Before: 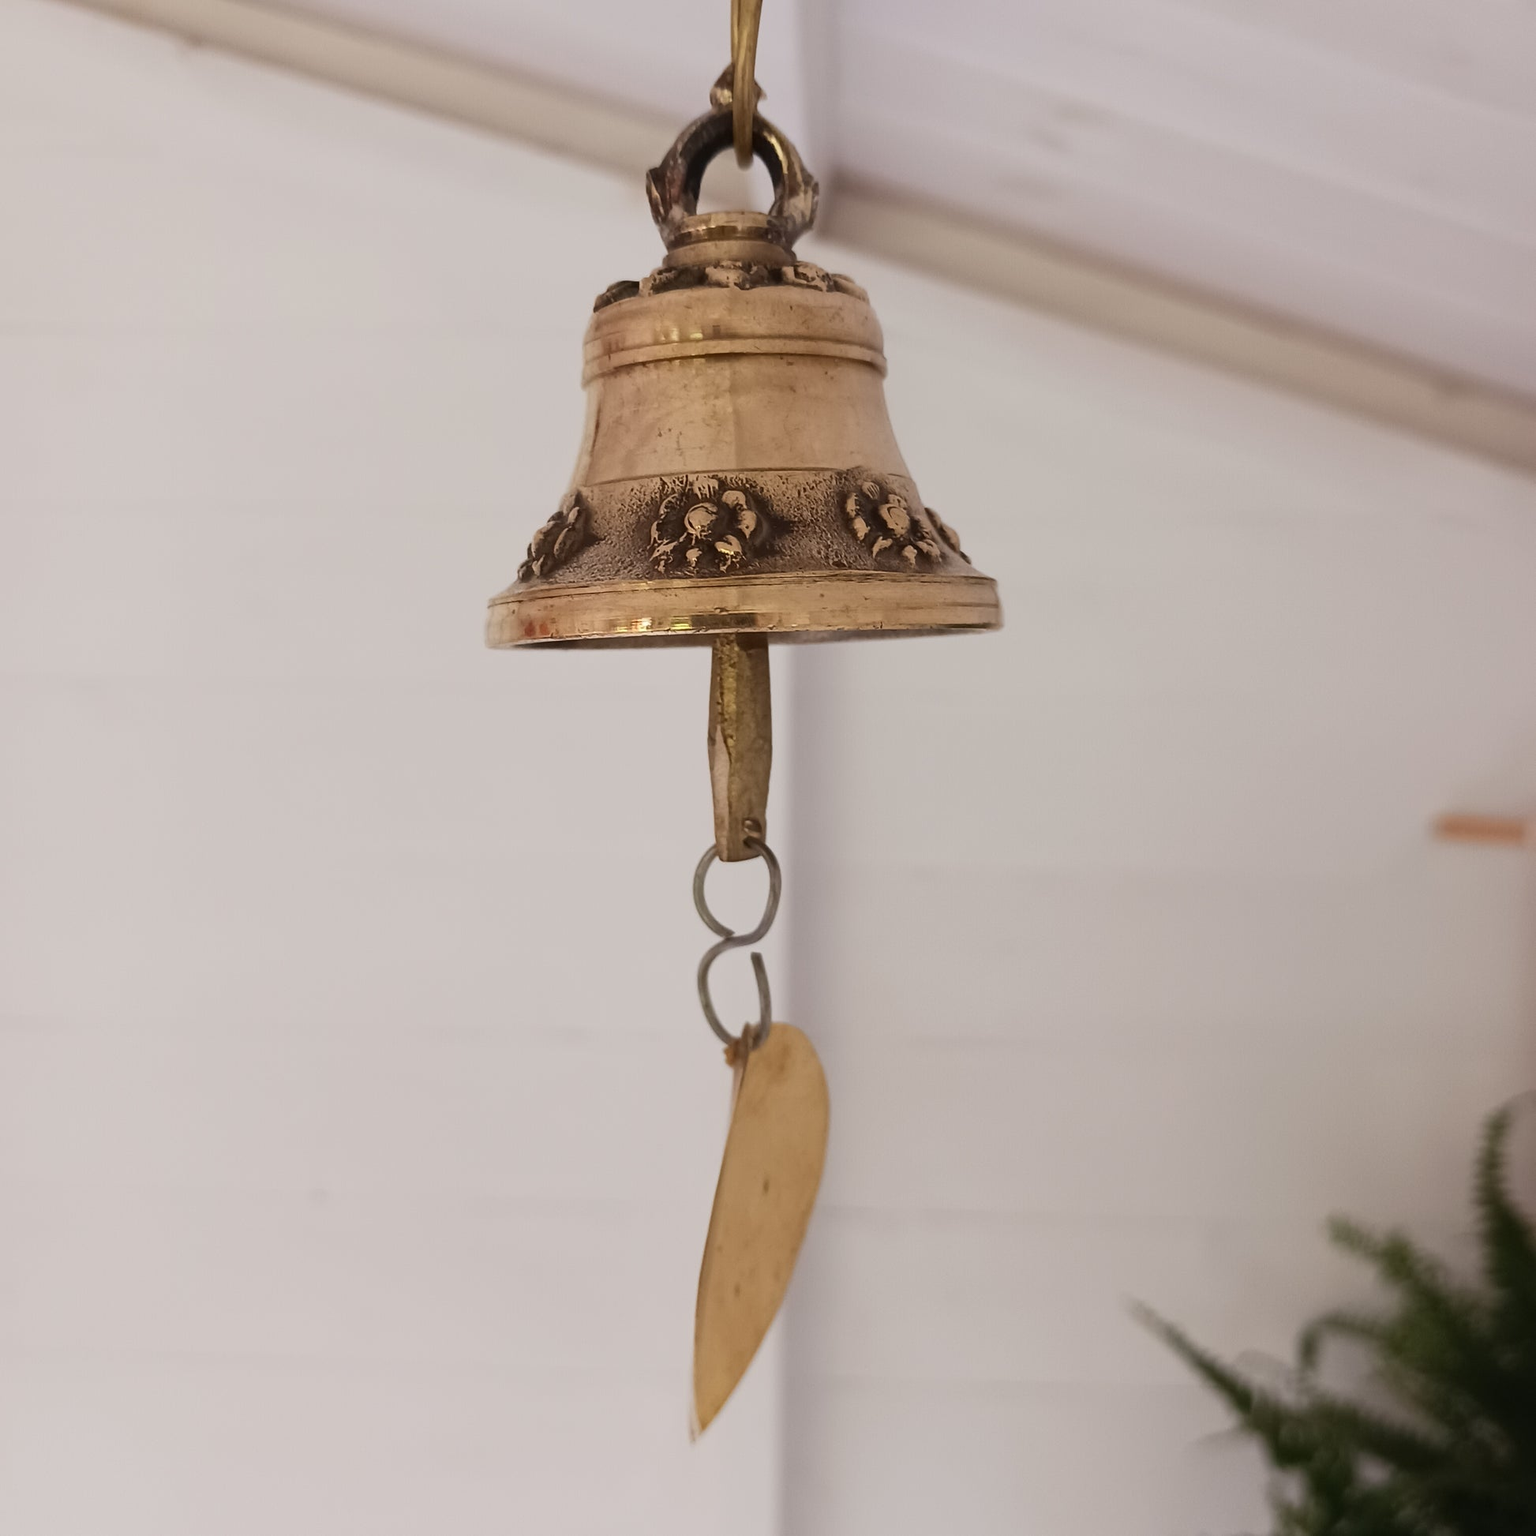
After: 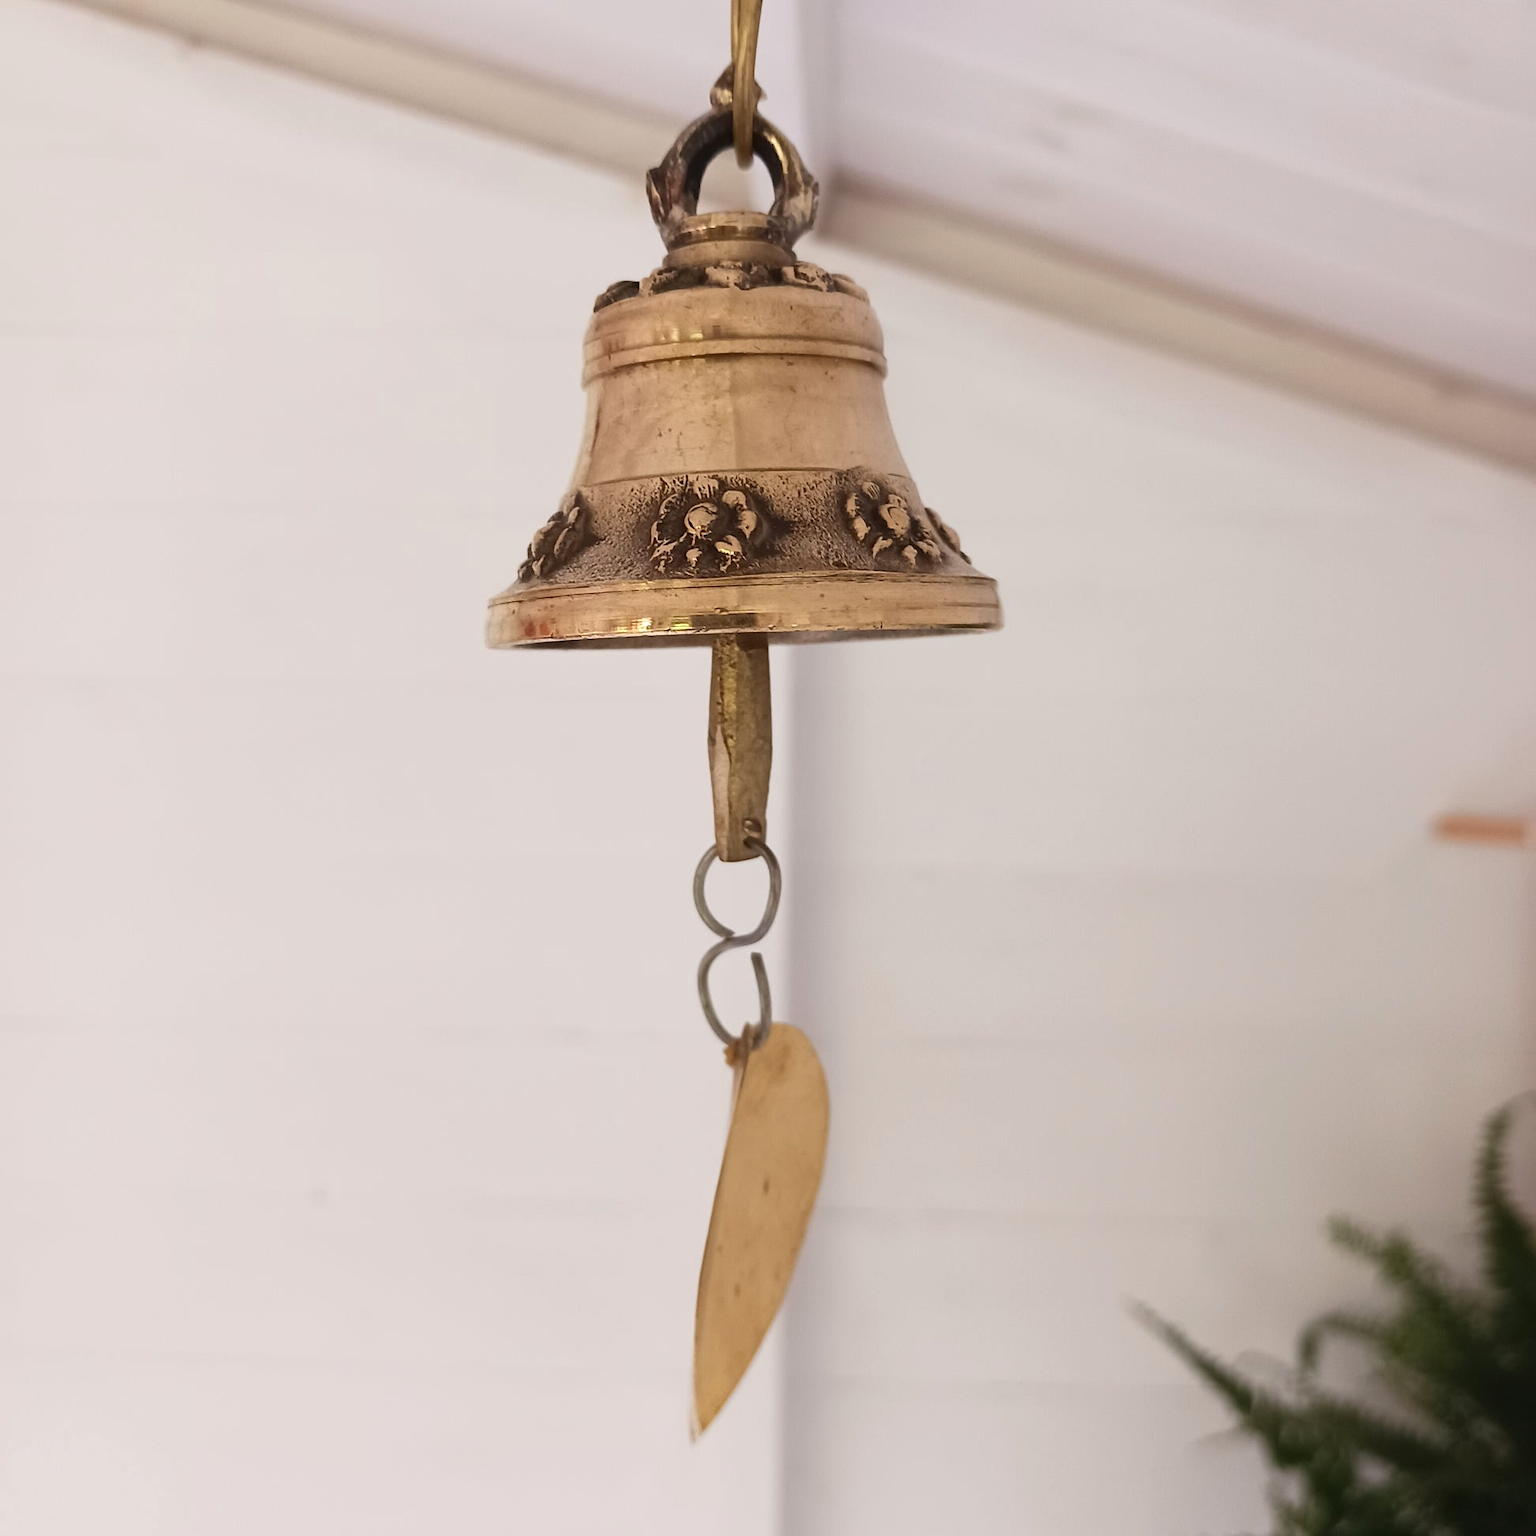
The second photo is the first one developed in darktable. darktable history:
rgb curve: mode RGB, independent channels
exposure: black level correction 0, exposure 0.3 EV, compensate highlight preservation false
